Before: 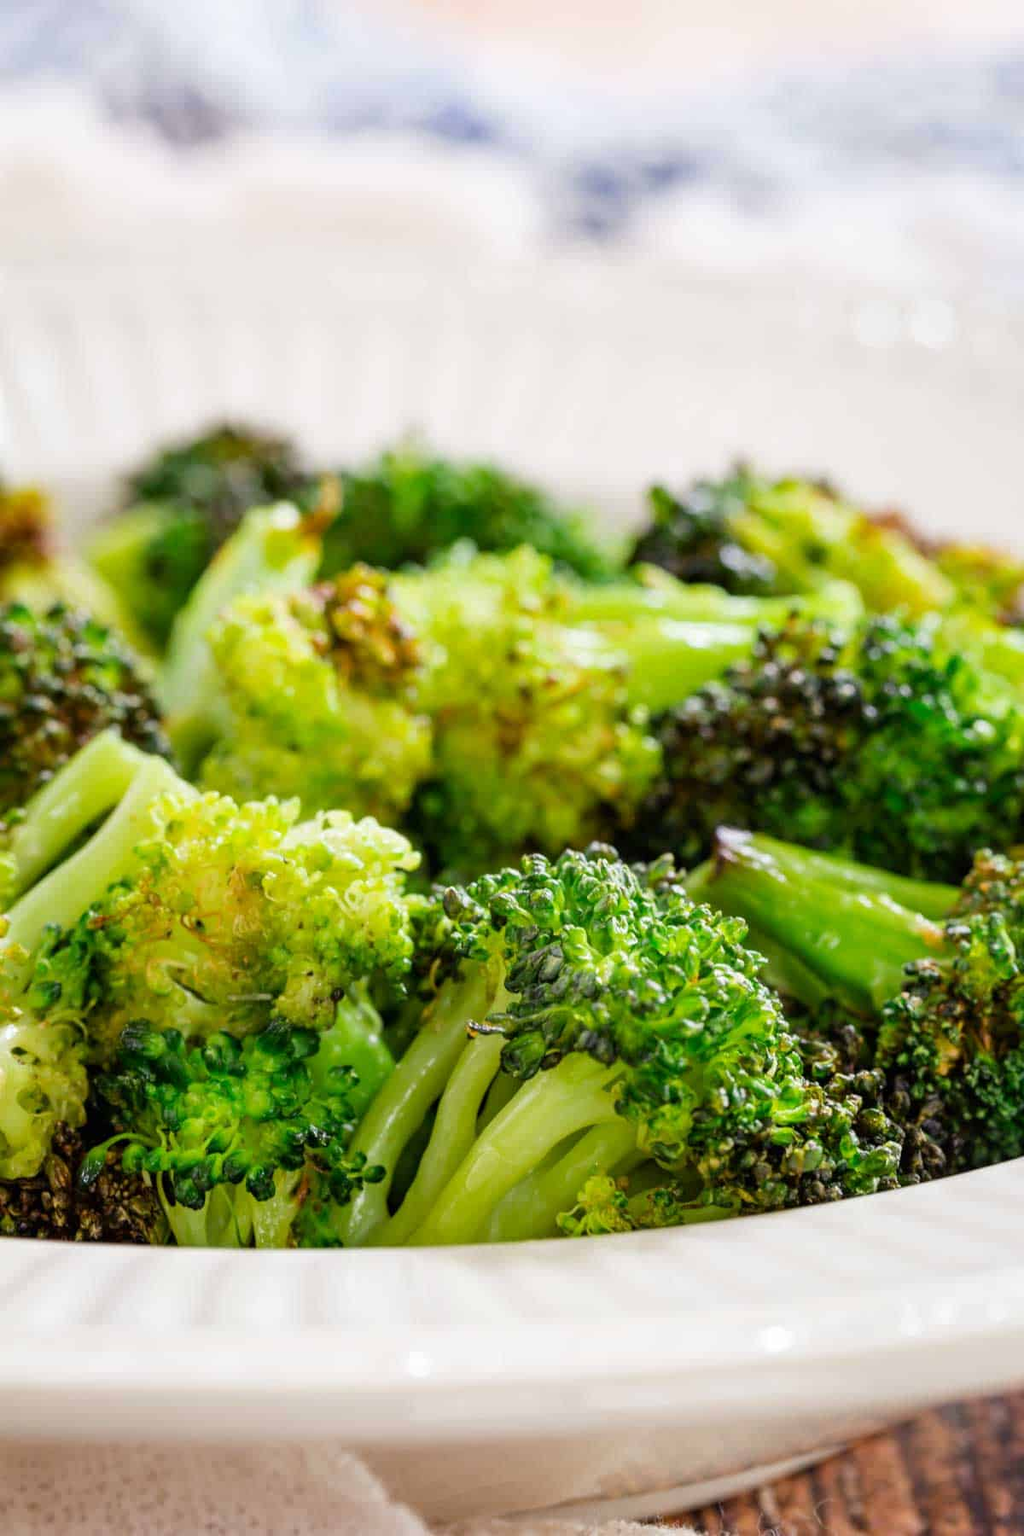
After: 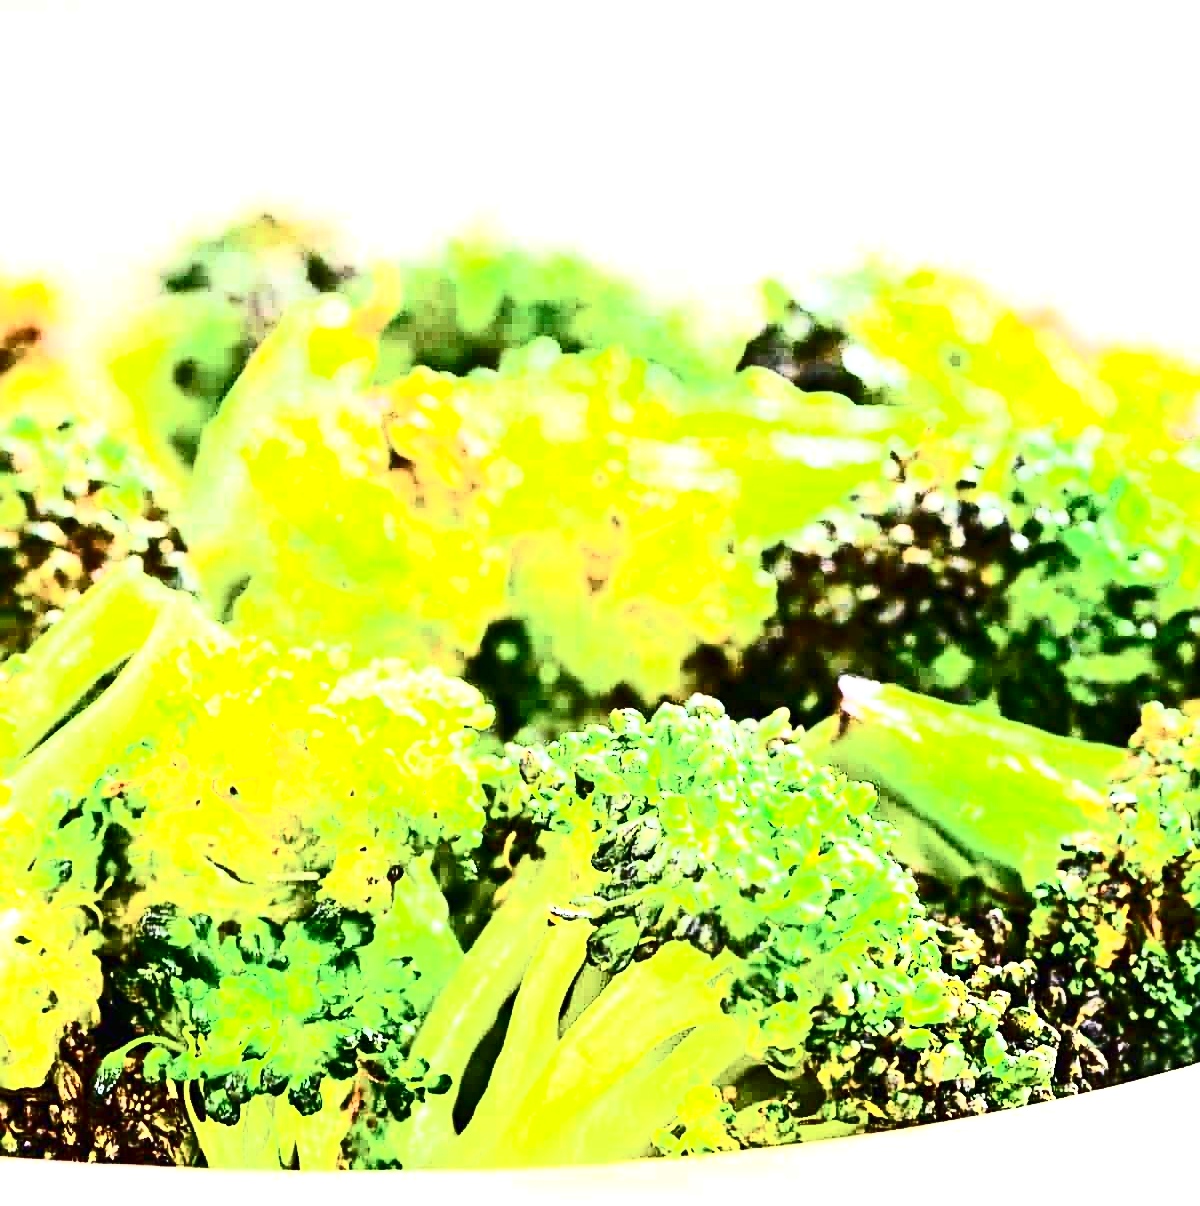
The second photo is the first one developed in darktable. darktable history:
crop: top 16.27%, bottom 16.696%
exposure: black level correction 0, exposure 1.688 EV, compensate exposure bias true, compensate highlight preservation false
sharpen: on, module defaults
contrast brightness saturation: contrast 0.924, brightness 0.193
